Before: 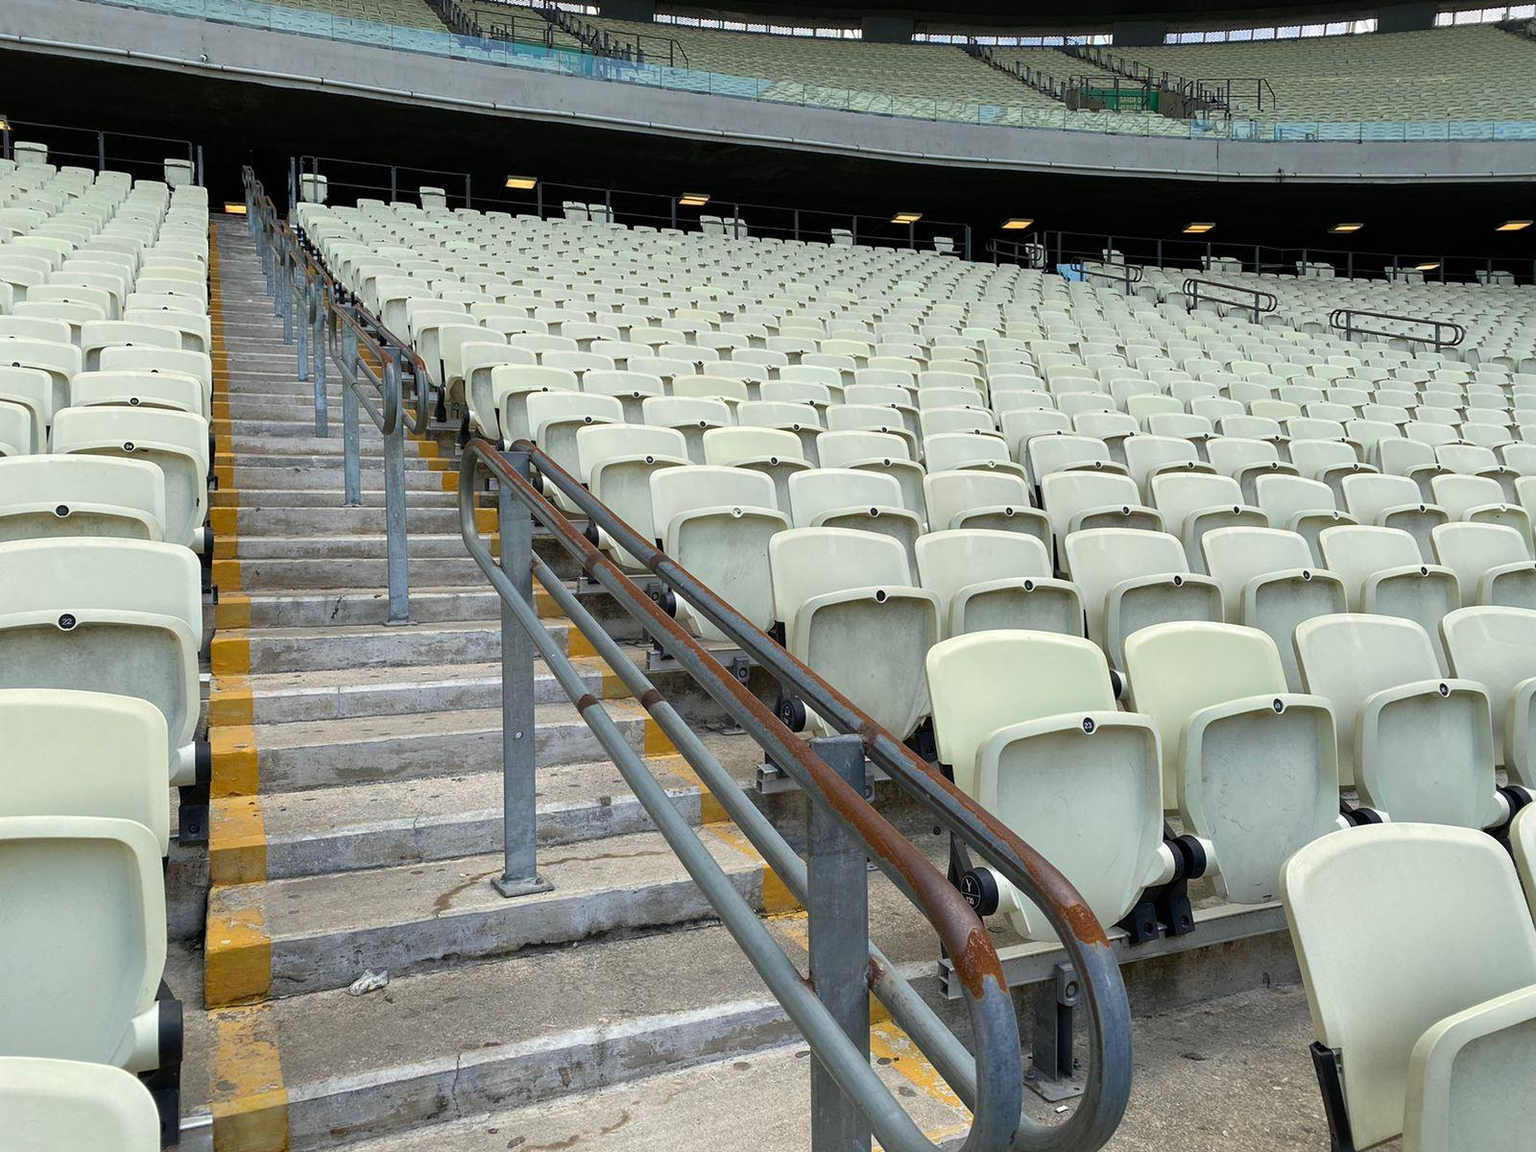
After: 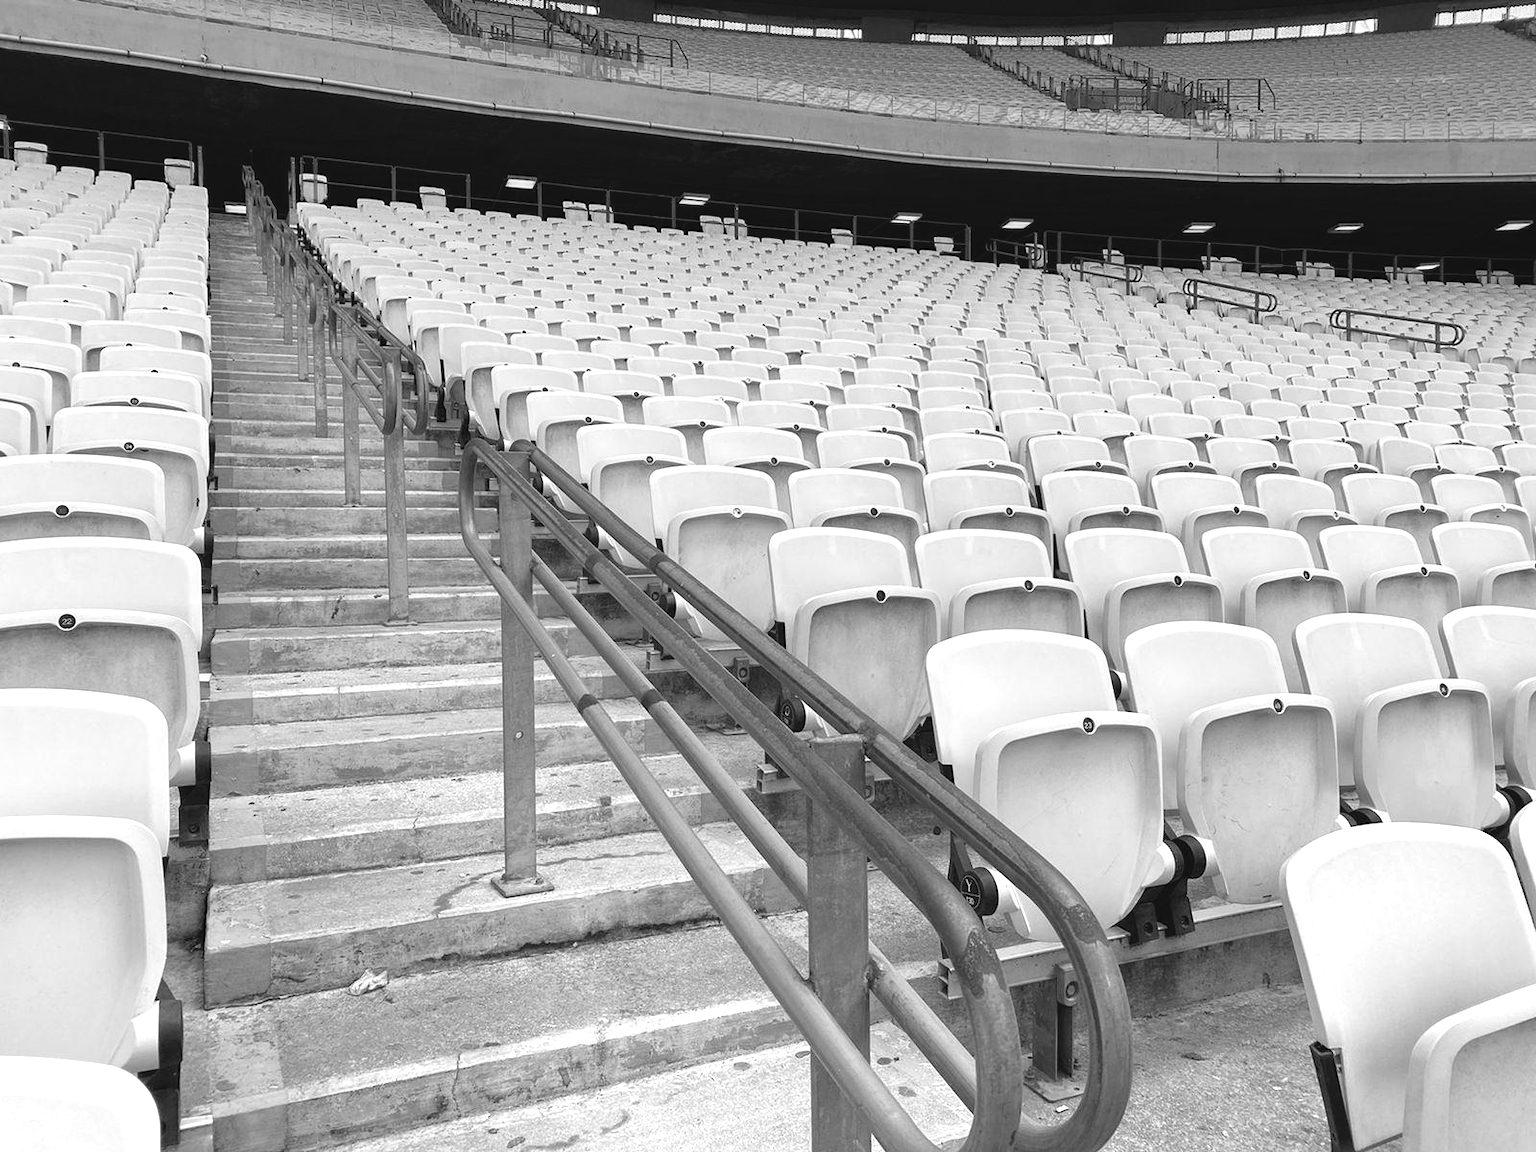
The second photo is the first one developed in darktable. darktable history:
monochrome: on, module defaults
graduated density: on, module defaults
exposure: exposure 0.921 EV, compensate highlight preservation false
contrast brightness saturation: contrast -0.11
